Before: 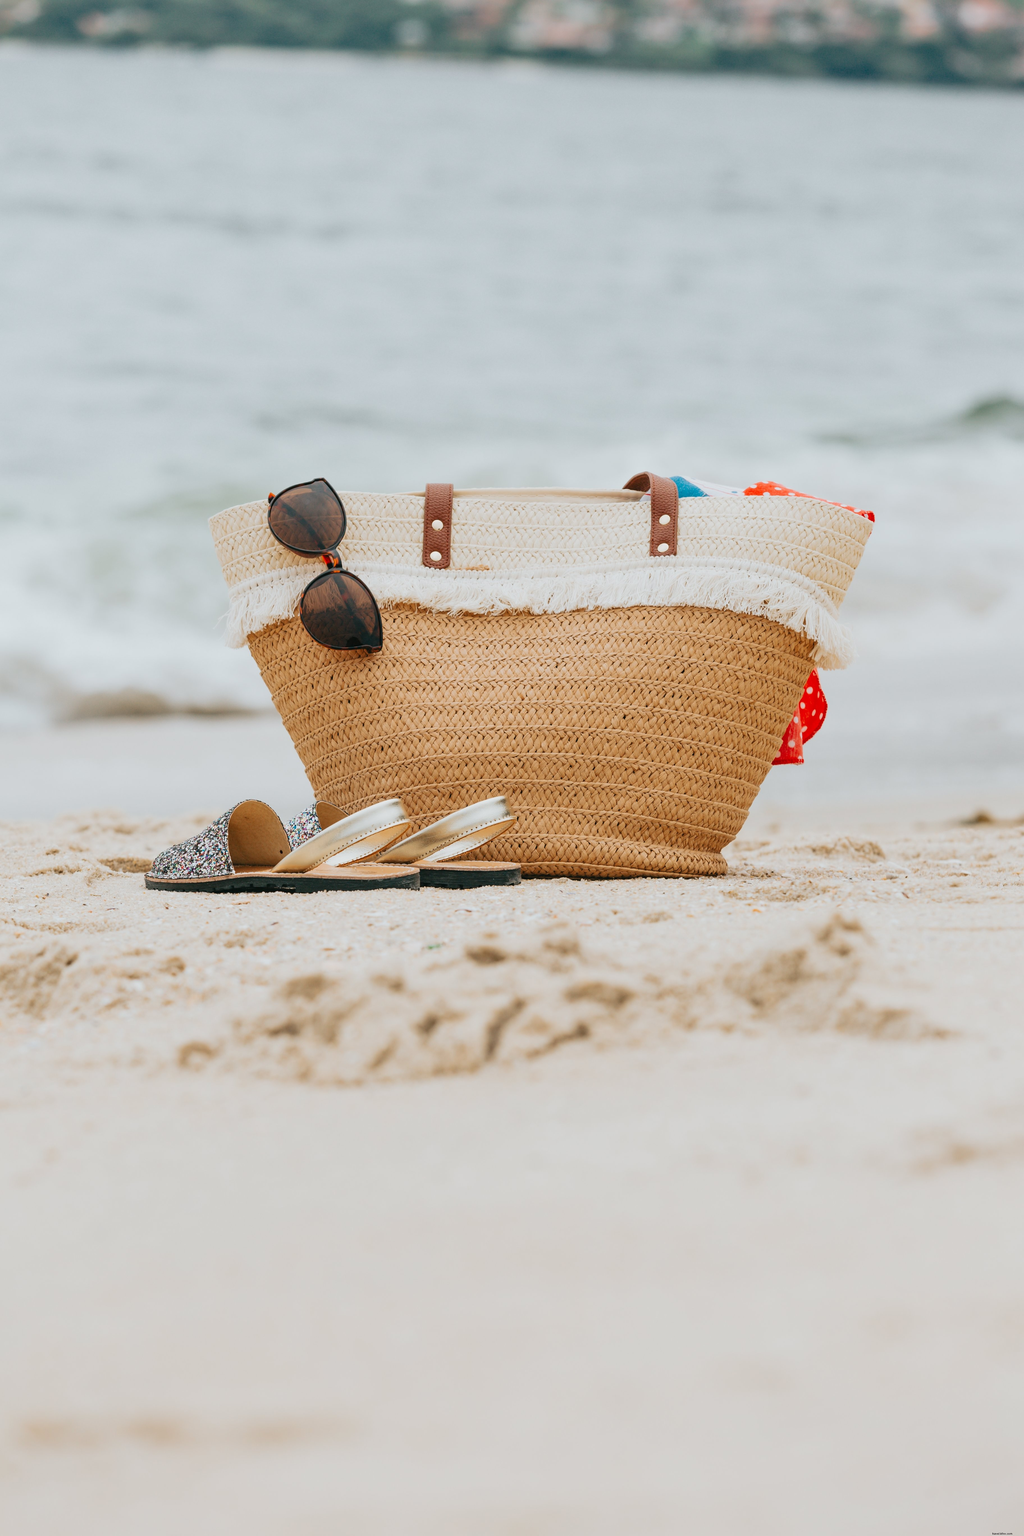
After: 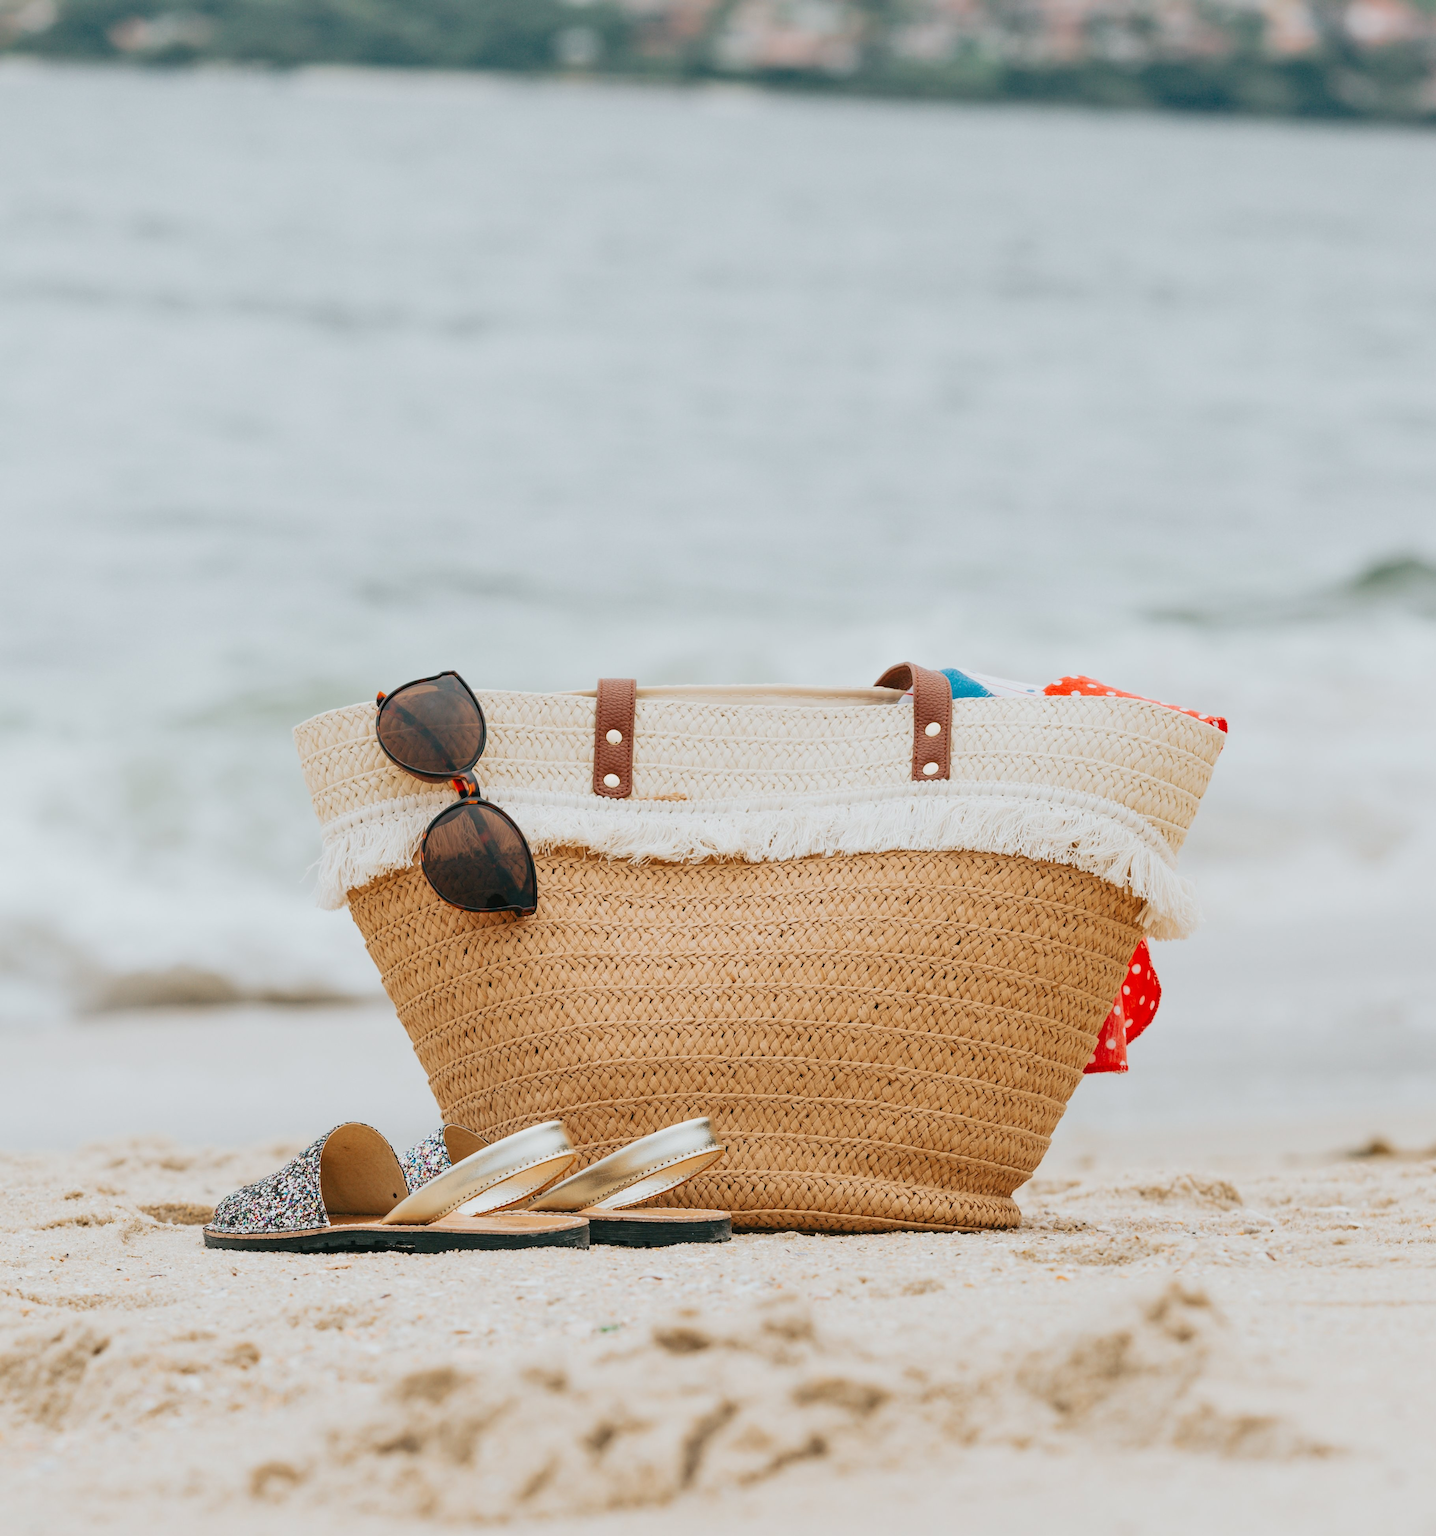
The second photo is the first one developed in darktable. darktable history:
crop: right 0%, bottom 28.71%
